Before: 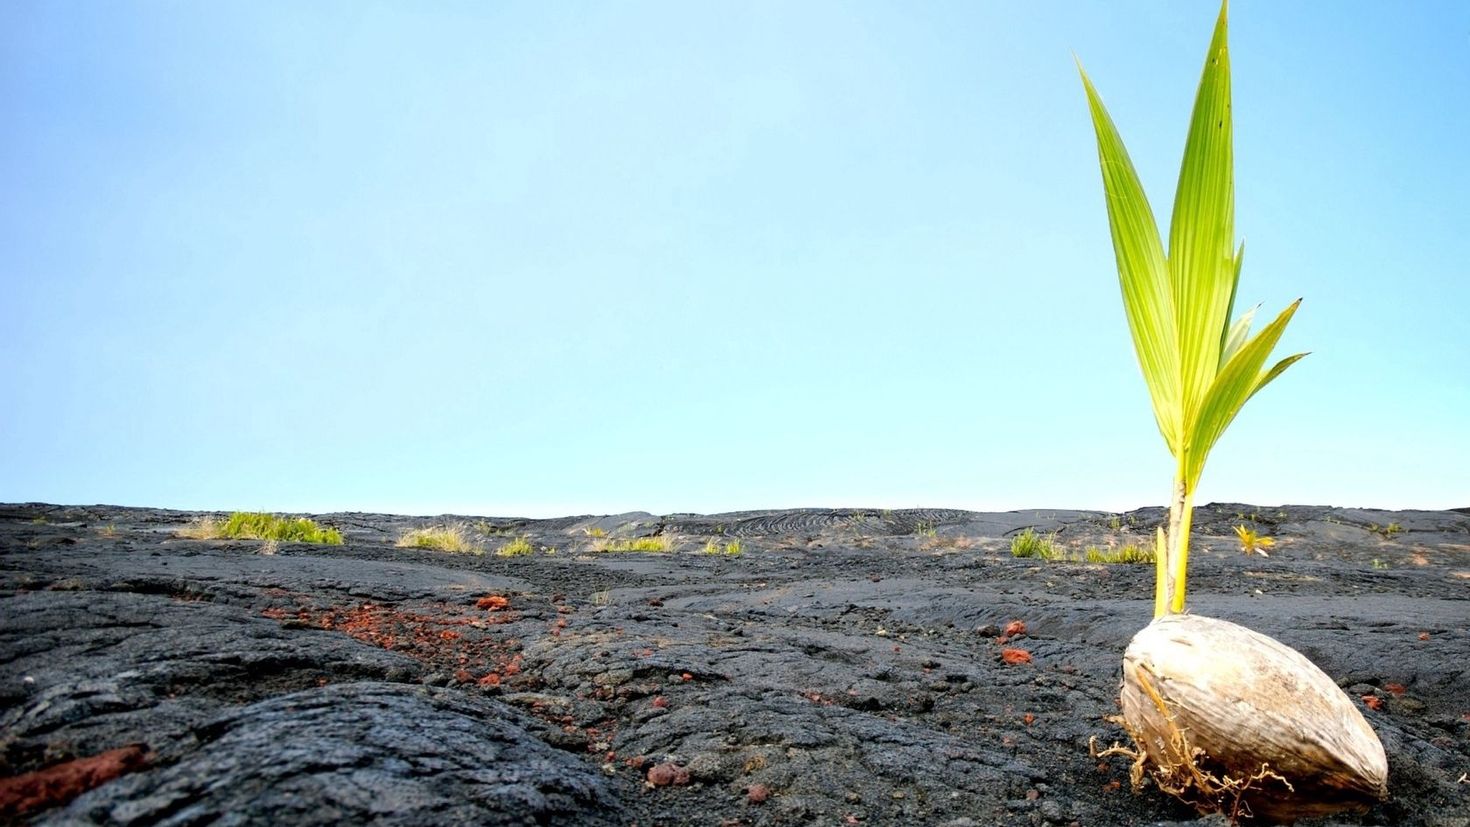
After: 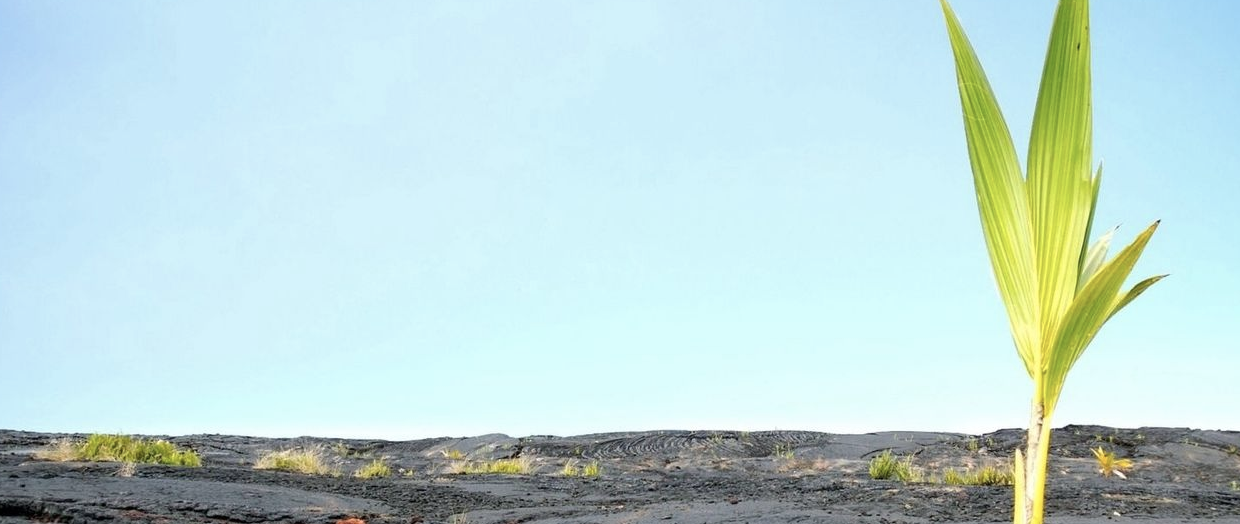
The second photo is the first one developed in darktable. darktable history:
color correction: highlights b* -0.049, saturation 0.803
crop and rotate: left 9.674%, top 9.453%, right 5.953%, bottom 27.095%
